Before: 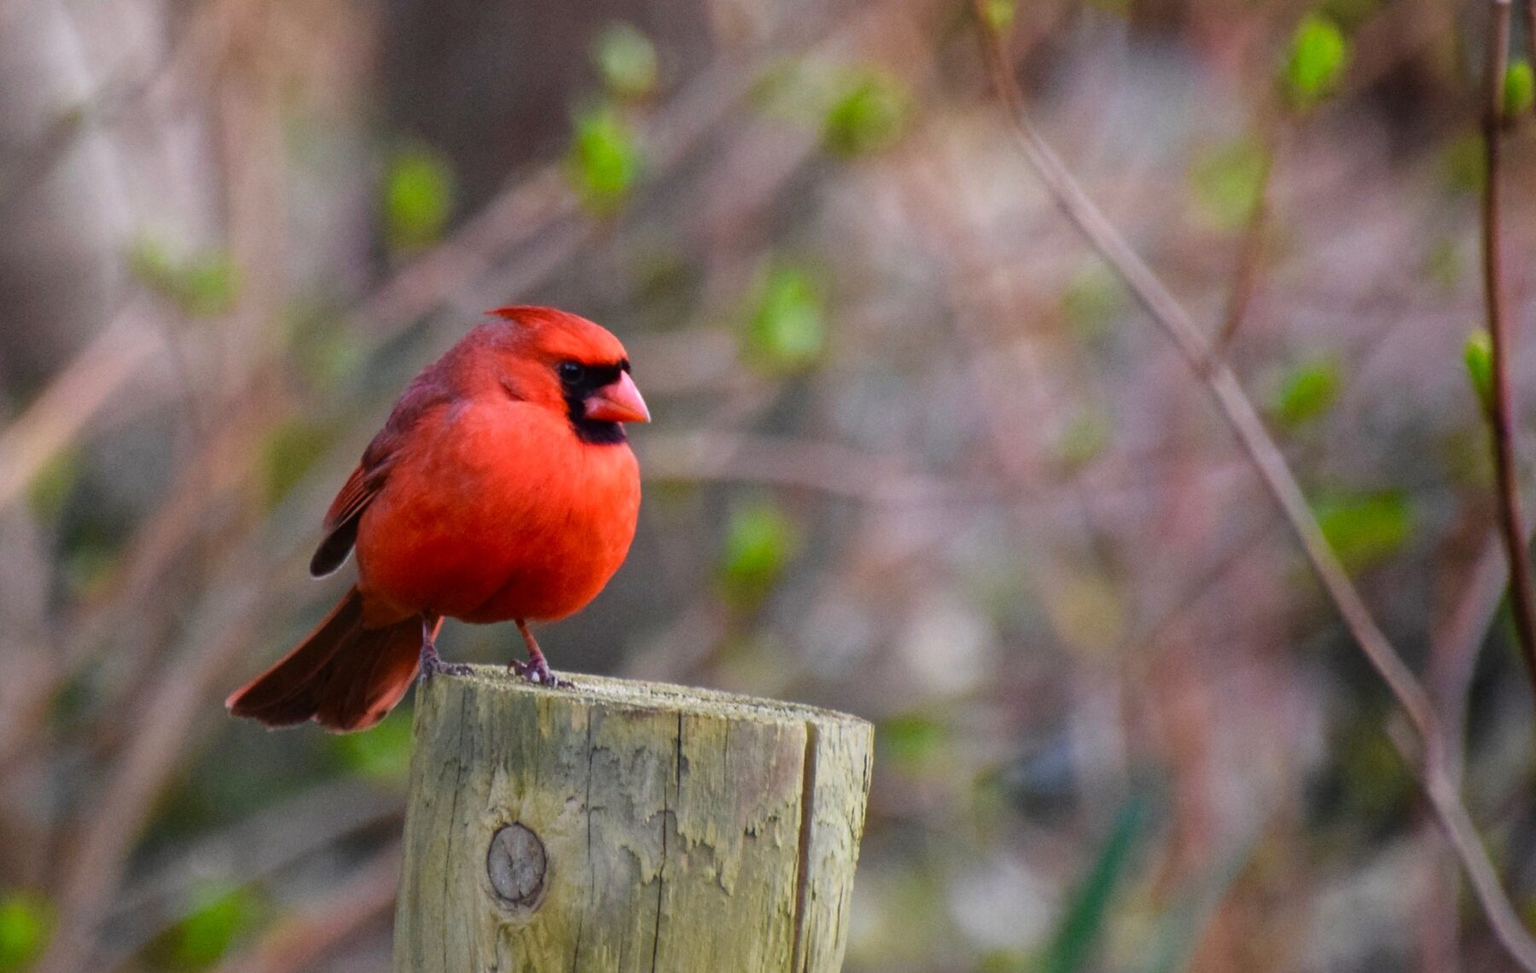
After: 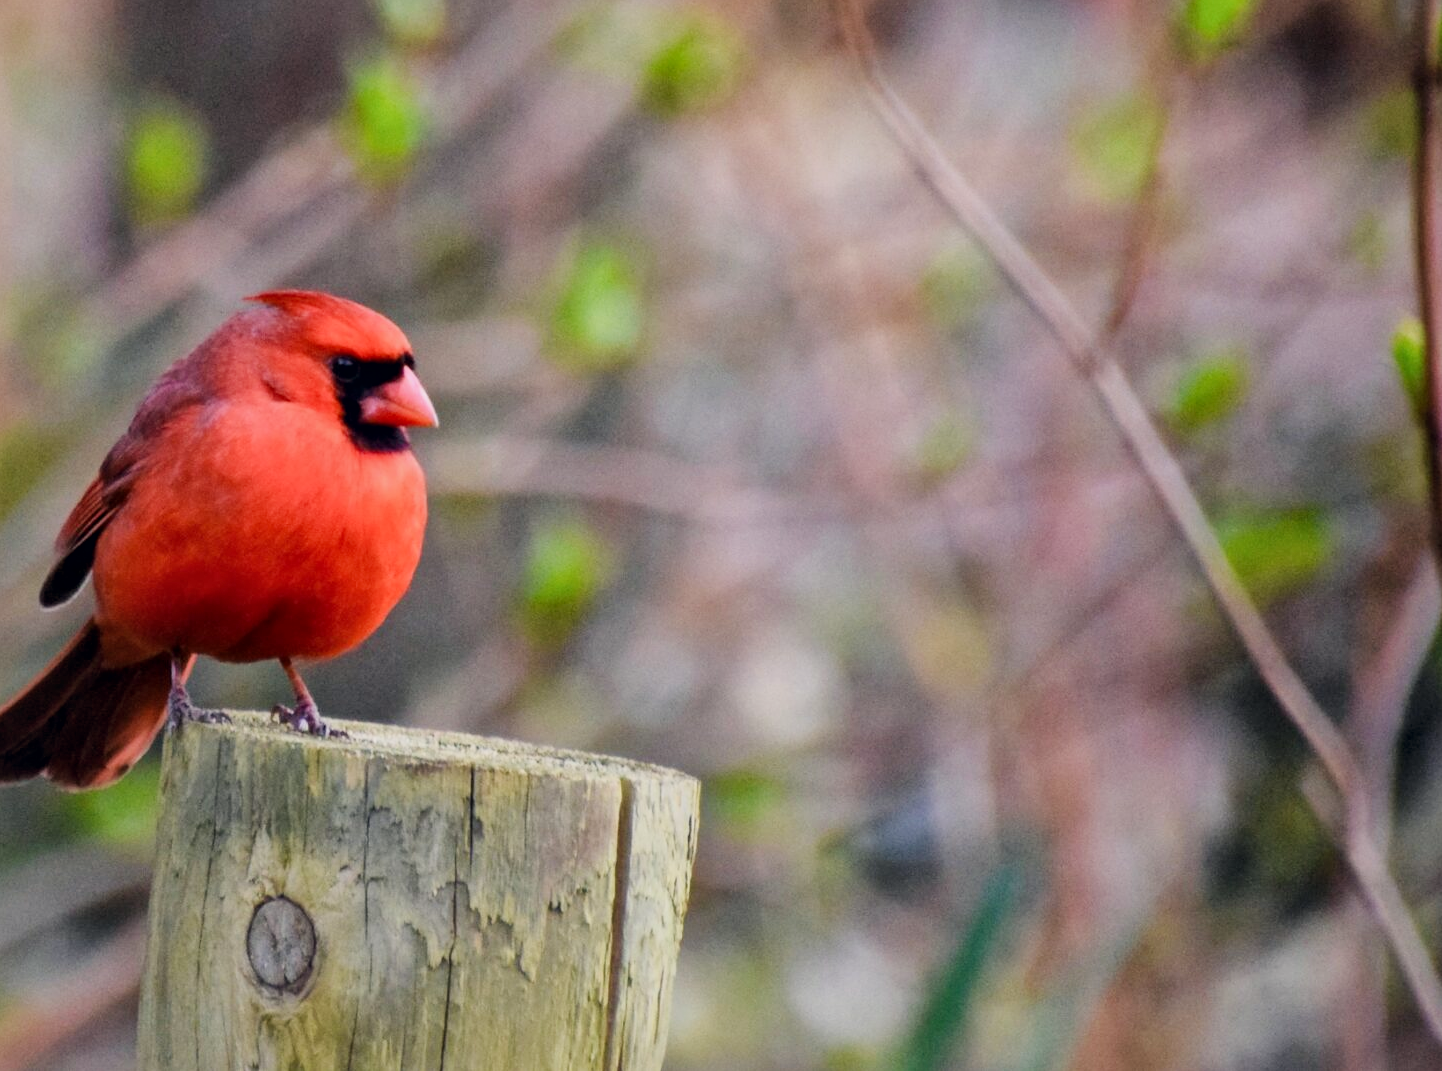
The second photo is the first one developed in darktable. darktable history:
exposure: exposure 0.486 EV, compensate highlight preservation false
crop and rotate: left 18.047%, top 5.975%, right 1.8%
filmic rgb: black relative exposure -7.65 EV, white relative exposure 4.56 EV, hardness 3.61
color correction: highlights a* 0.307, highlights b* 2.72, shadows a* -1.29, shadows b* -4.06
local contrast: mode bilateral grid, contrast 20, coarseness 50, detail 129%, midtone range 0.2
